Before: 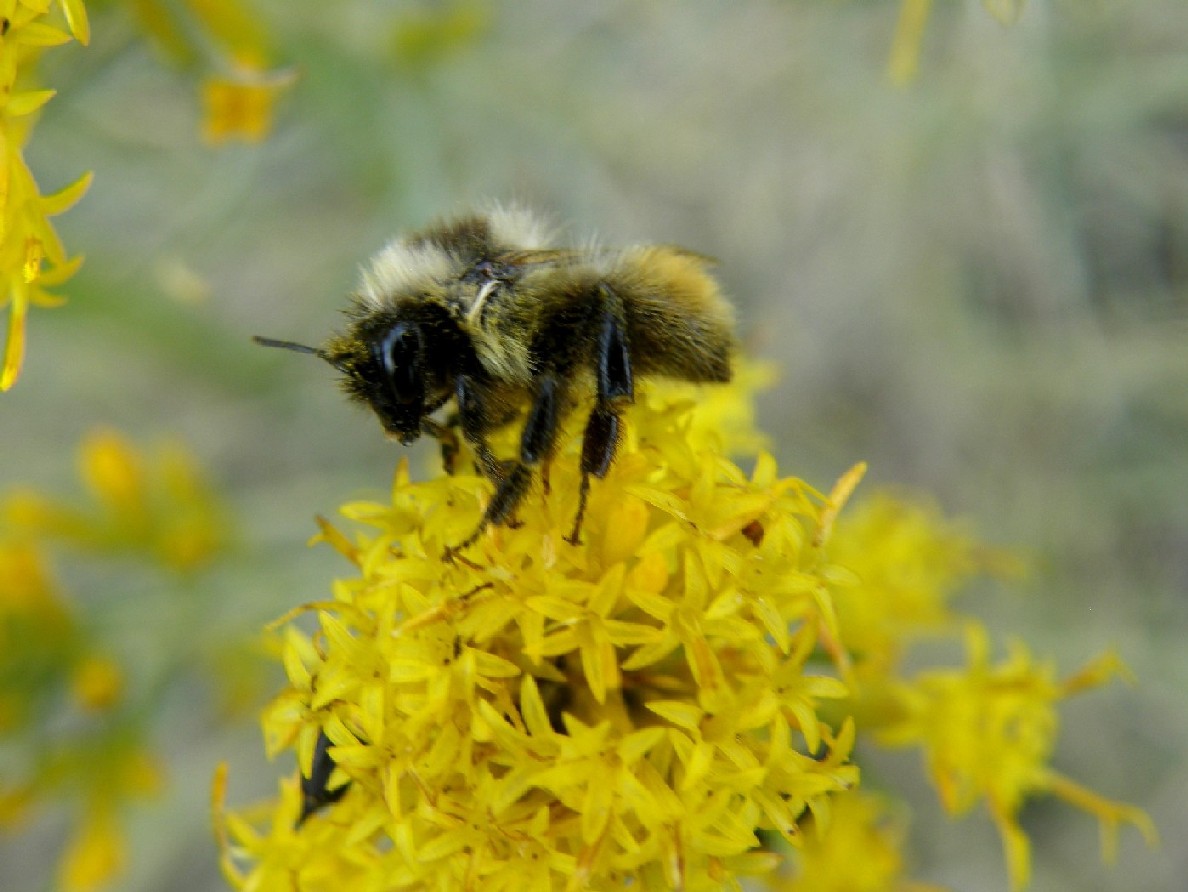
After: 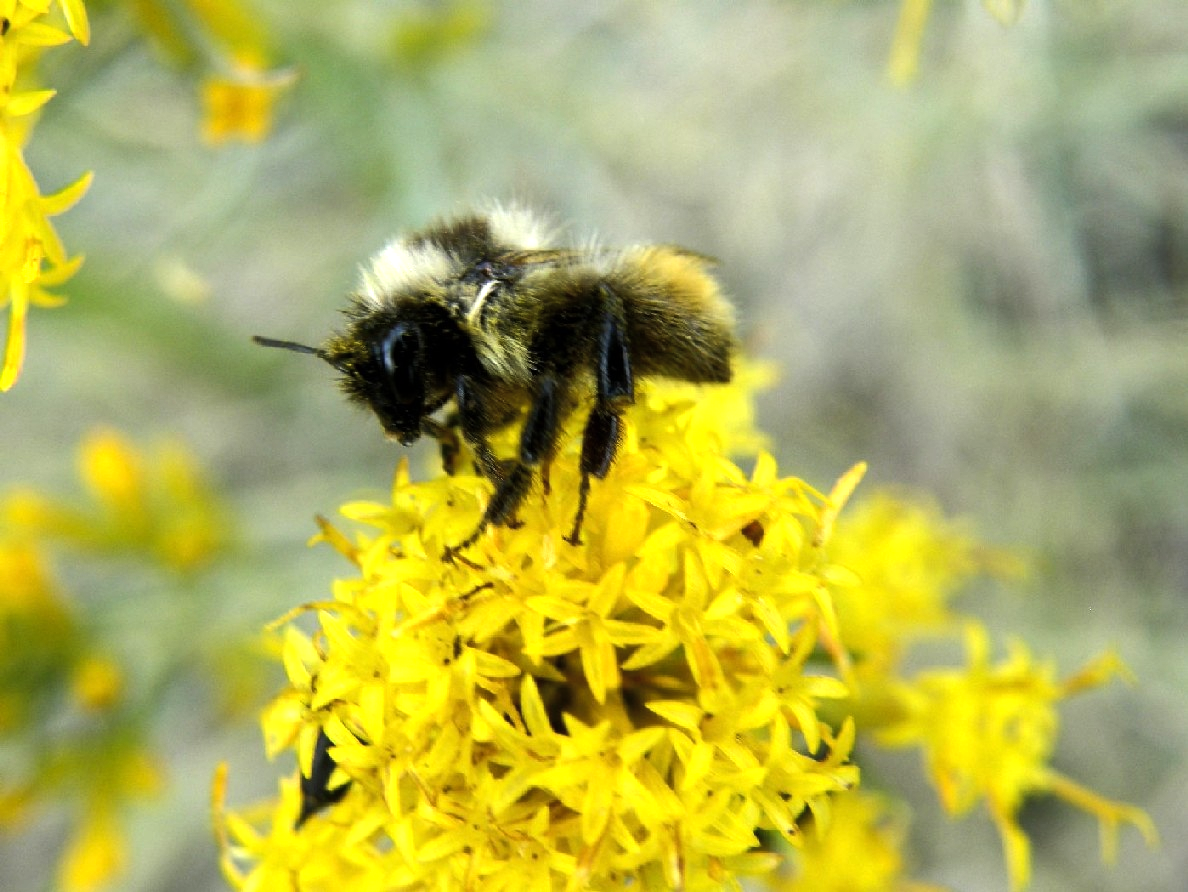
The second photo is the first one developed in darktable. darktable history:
tone equalizer: -8 EV -1.08 EV, -7 EV -1.01 EV, -6 EV -0.867 EV, -5 EV -0.578 EV, -3 EV 0.578 EV, -2 EV 0.867 EV, -1 EV 1.01 EV, +0 EV 1.08 EV, edges refinement/feathering 500, mask exposure compensation -1.57 EV, preserve details no
shadows and highlights: shadows 43.06, highlights 6.94
